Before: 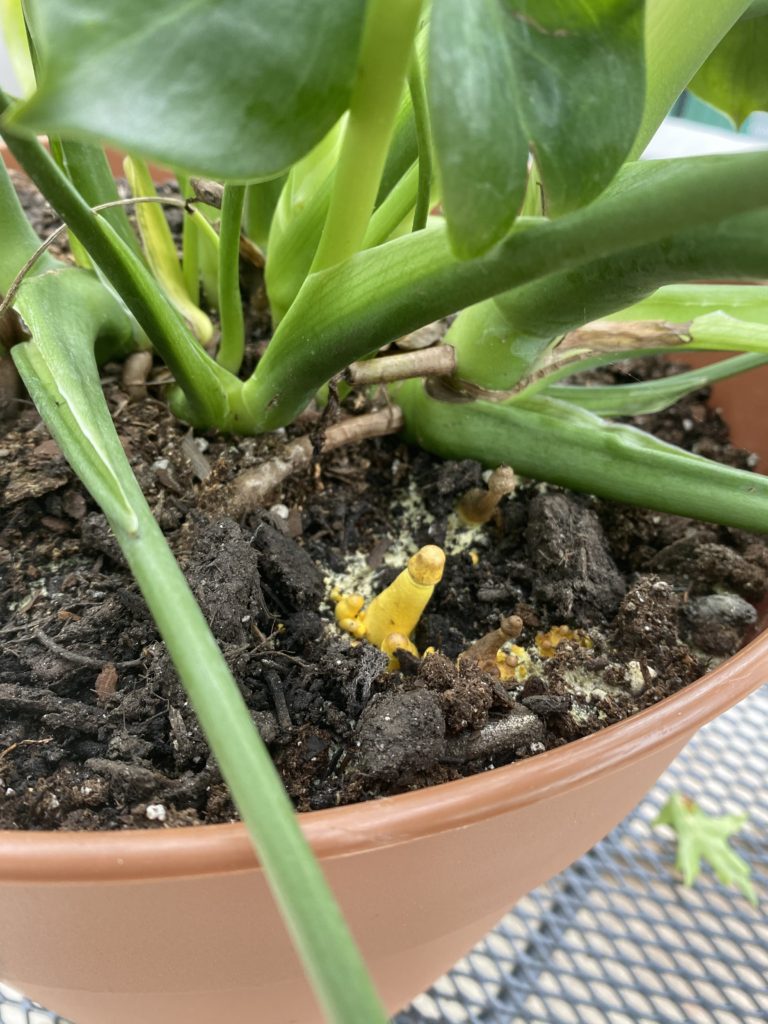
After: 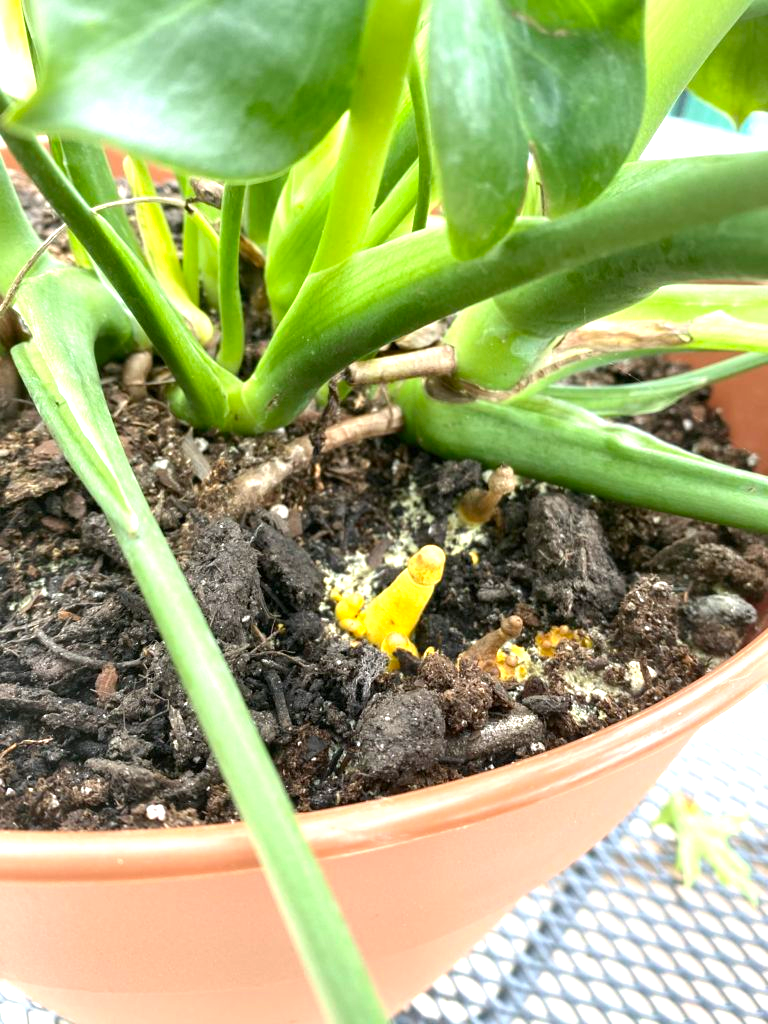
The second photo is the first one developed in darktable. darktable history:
exposure: black level correction 0.001, exposure 1.046 EV, compensate exposure bias true, compensate highlight preservation false
